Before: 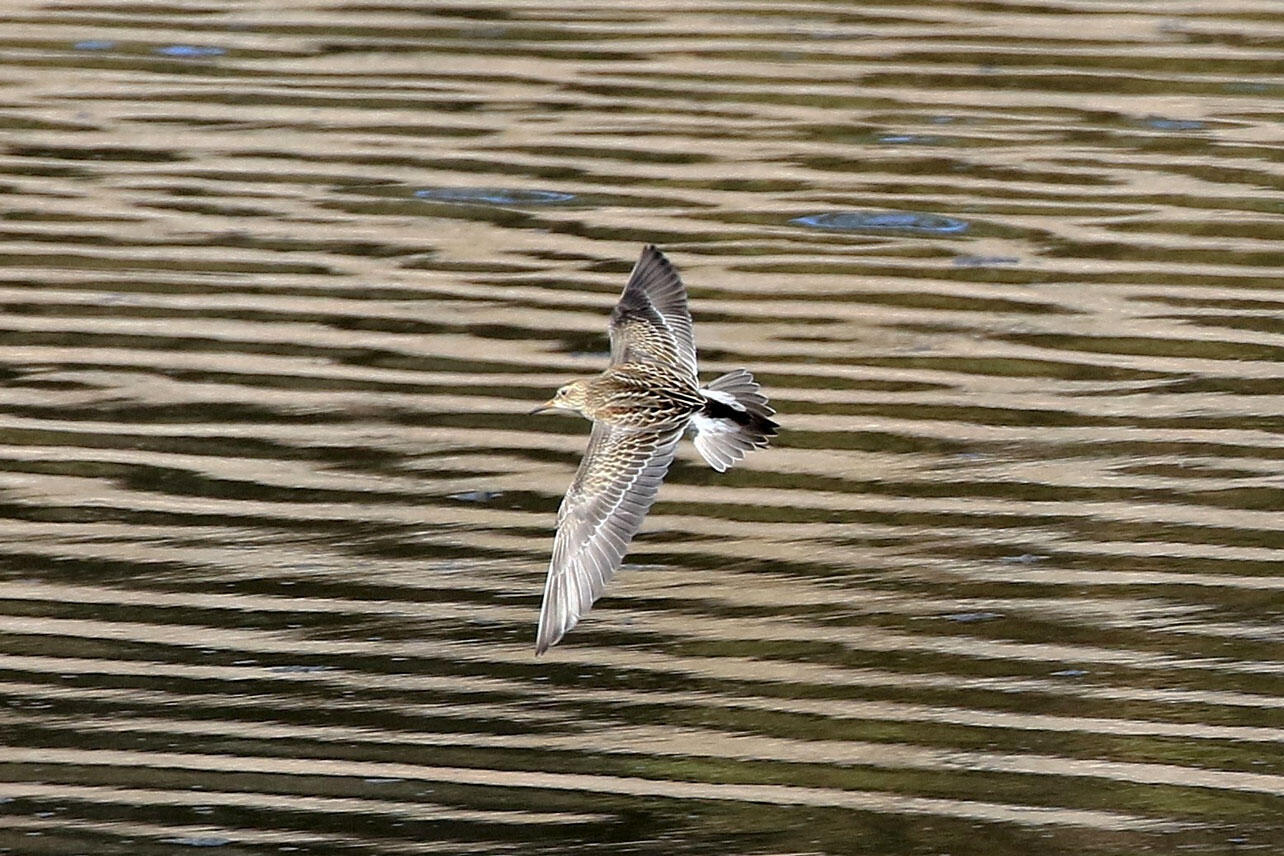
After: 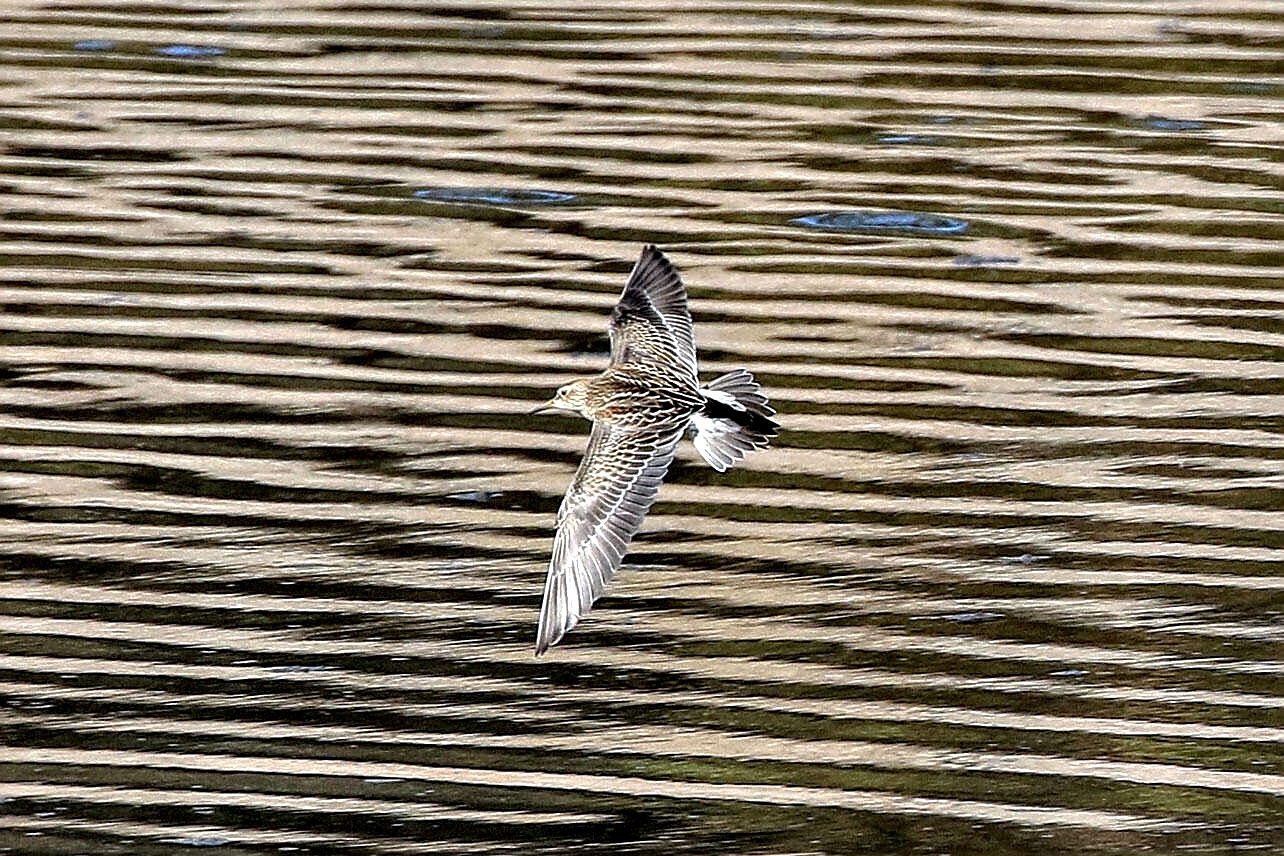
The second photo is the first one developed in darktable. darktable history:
sharpen: amount 0.594
contrast equalizer: y [[0.6 ×6], [0.55 ×6], [0 ×6], [0 ×6], [0 ×6]]
local contrast: on, module defaults
